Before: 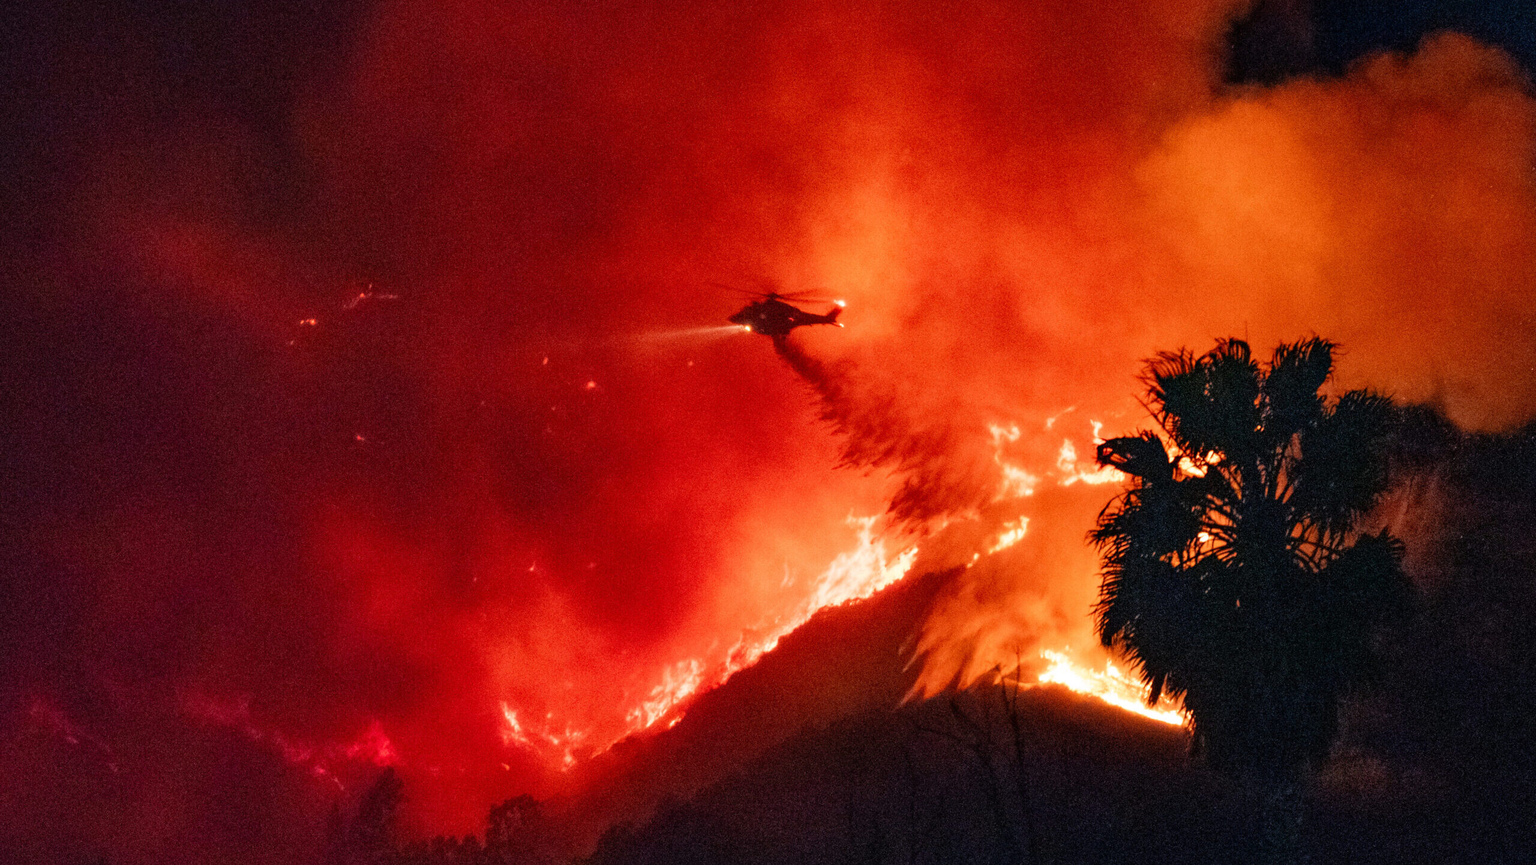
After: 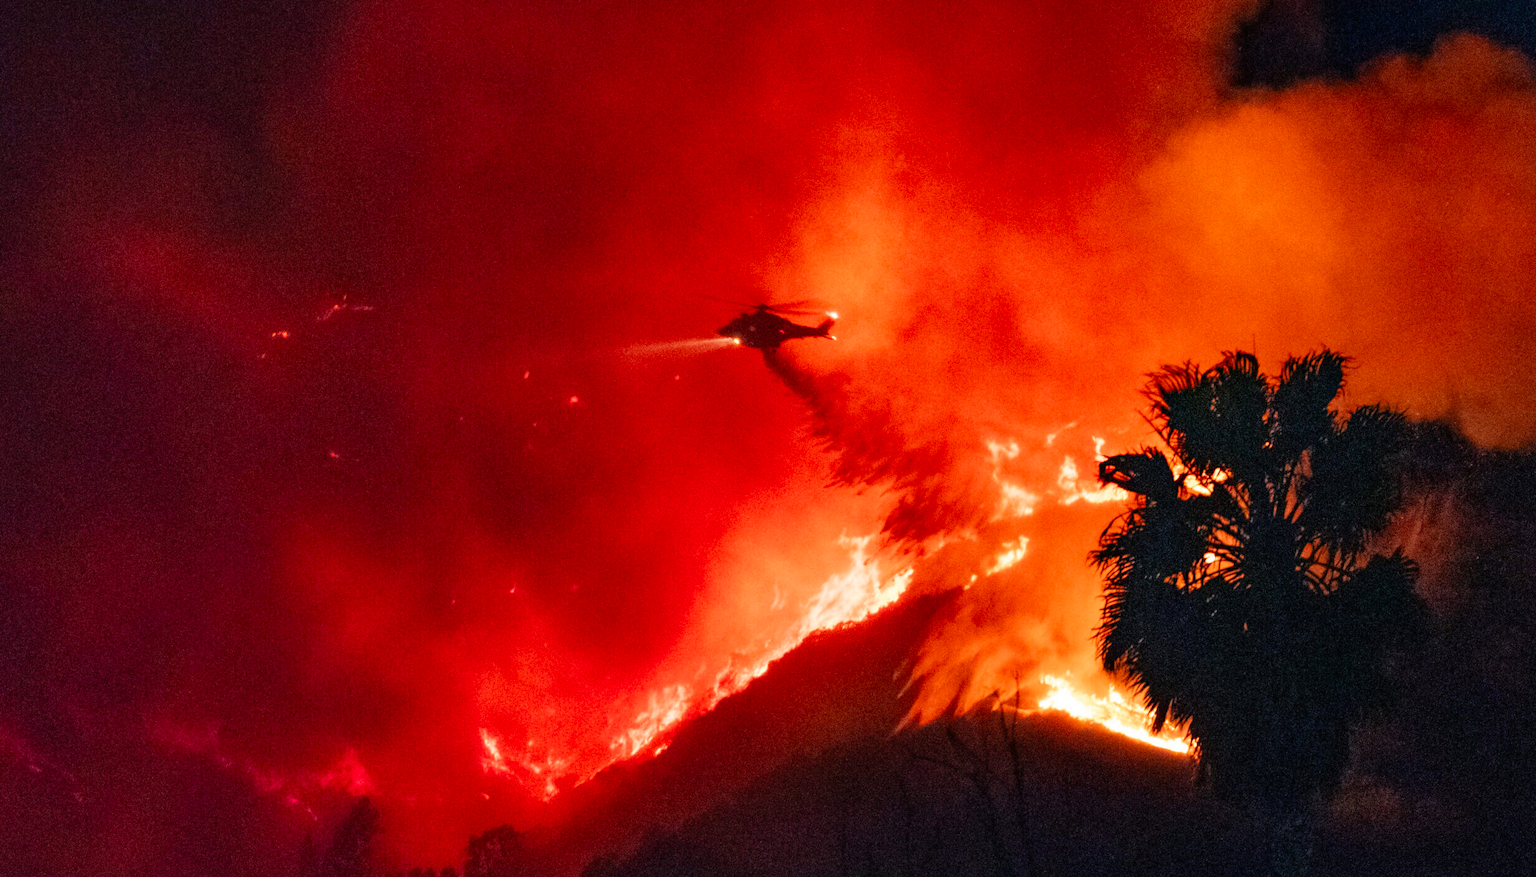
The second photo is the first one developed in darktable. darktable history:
crop and rotate: left 2.536%, right 1.107%, bottom 2.246%
color correction: saturation 1.11
